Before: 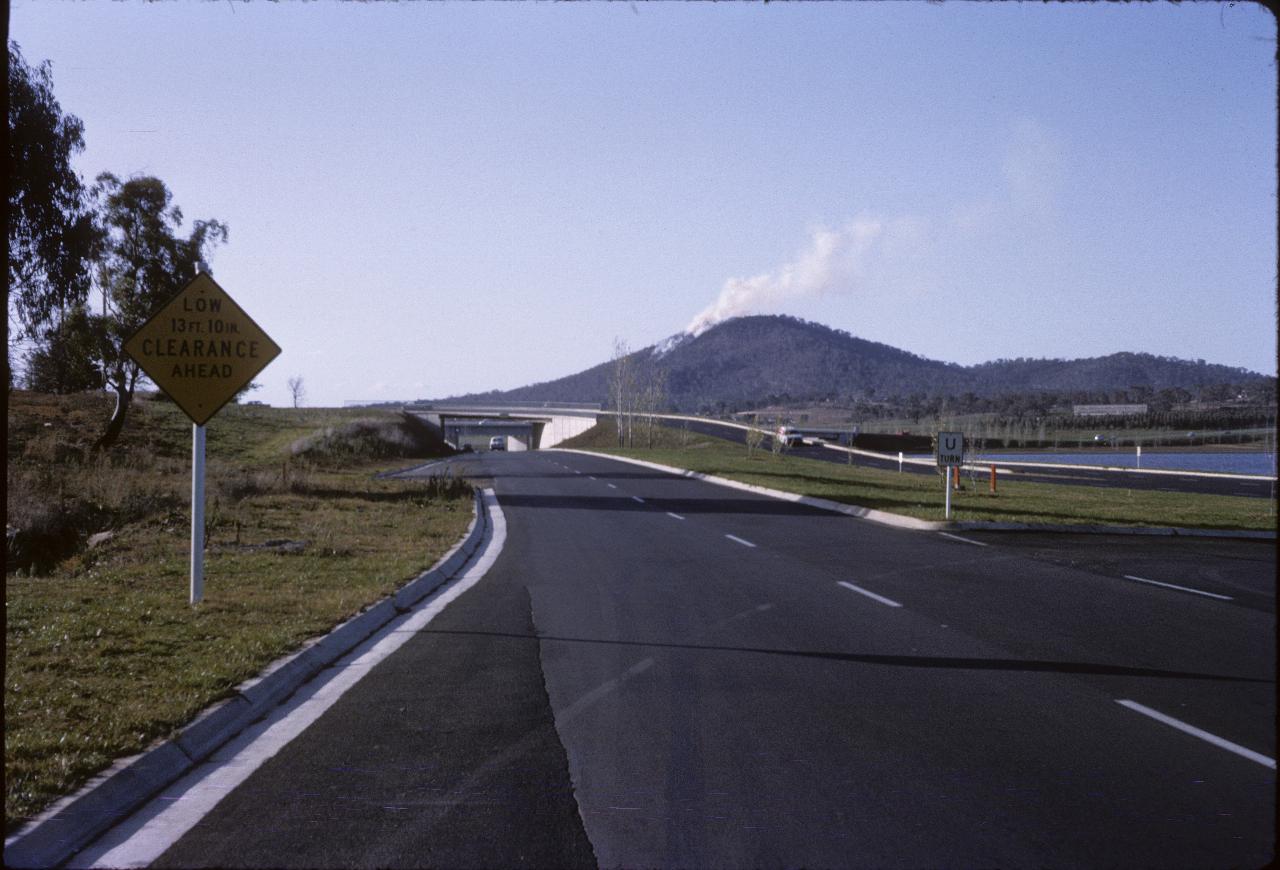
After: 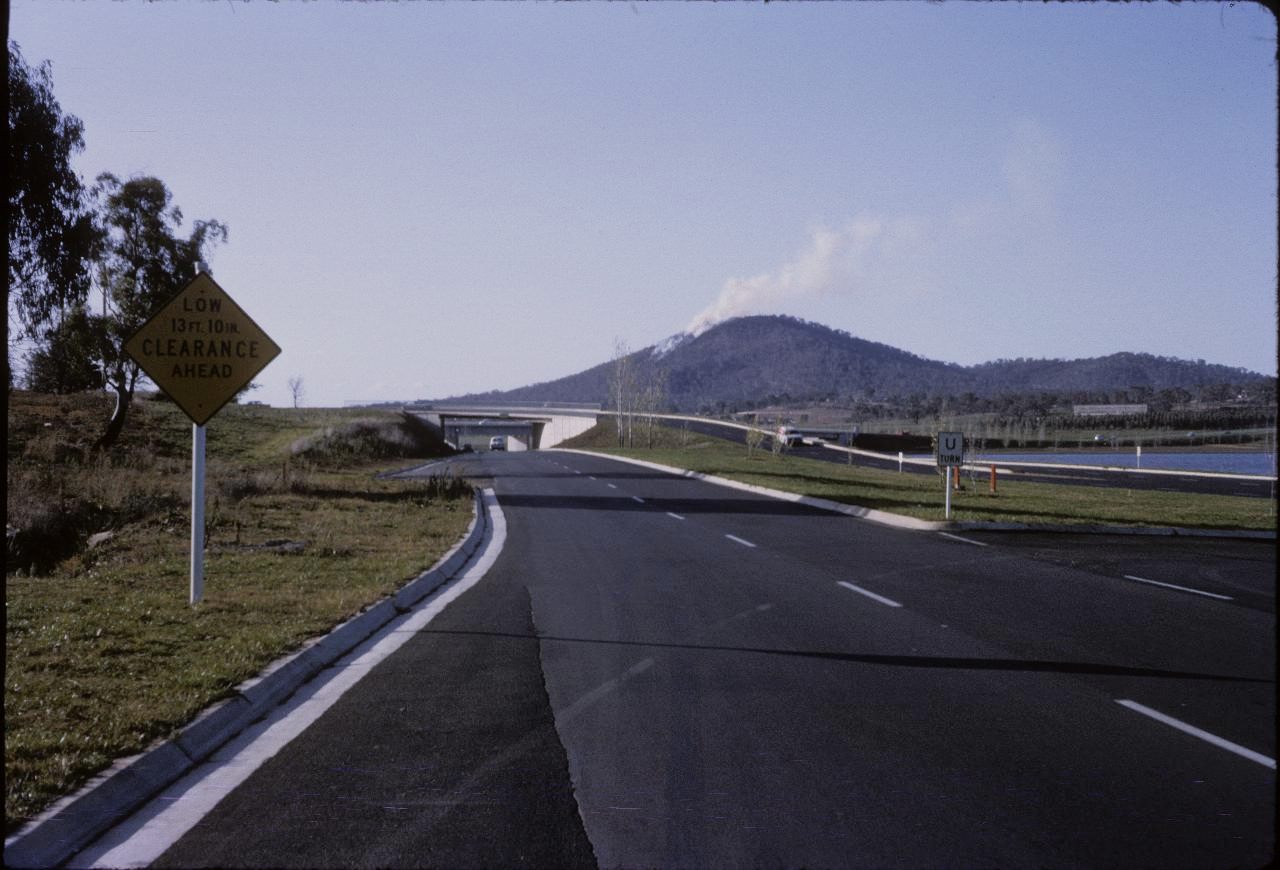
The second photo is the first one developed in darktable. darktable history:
filmic rgb: black relative exposure -16 EV, white relative exposure 4.96 EV, hardness 6.2, add noise in highlights 0, color science v3 (2019), use custom middle-gray values true, contrast in highlights soft
